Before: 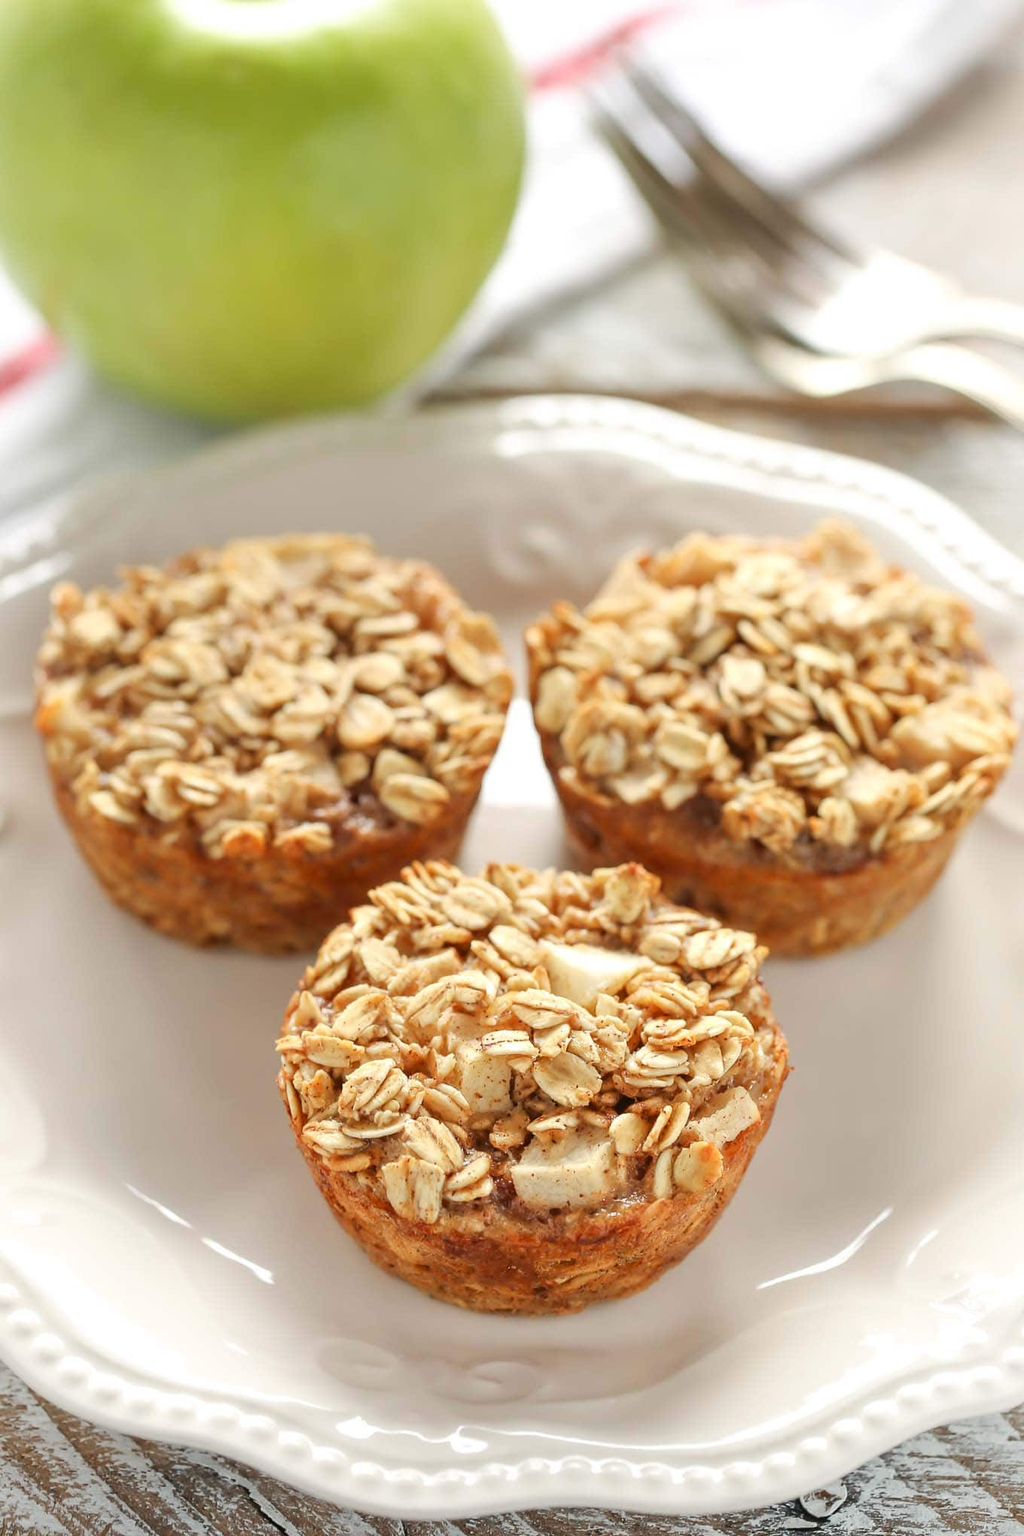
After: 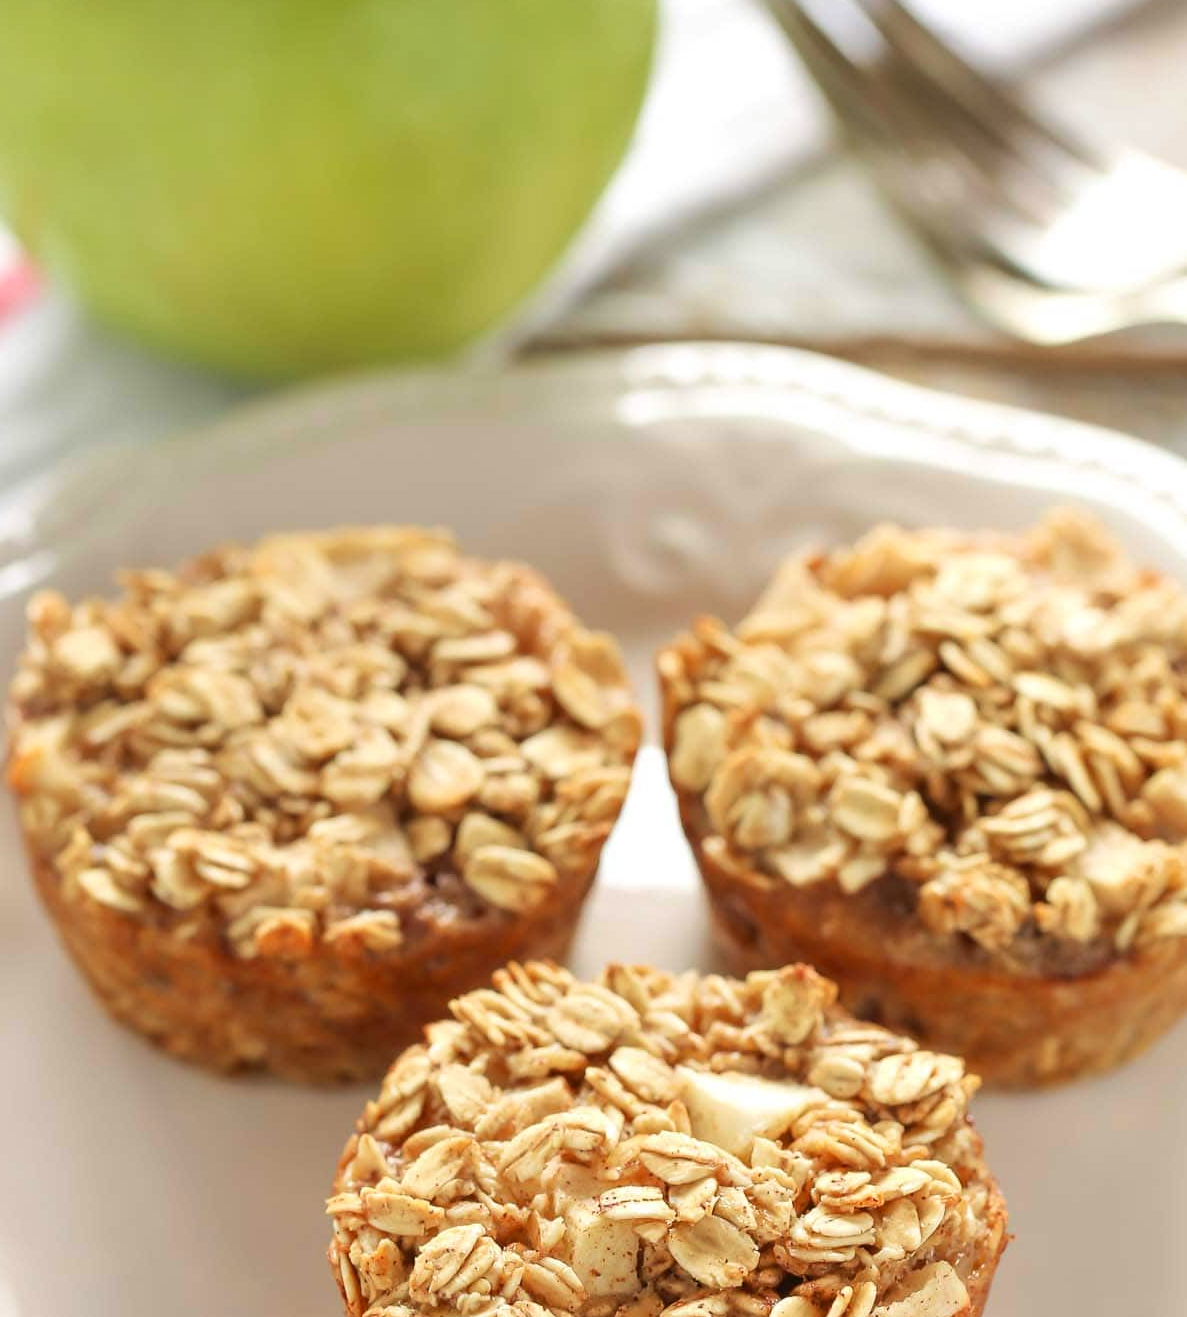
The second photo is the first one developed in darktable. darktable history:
velvia: on, module defaults
crop: left 3.015%, top 8.969%, right 9.647%, bottom 26.457%
